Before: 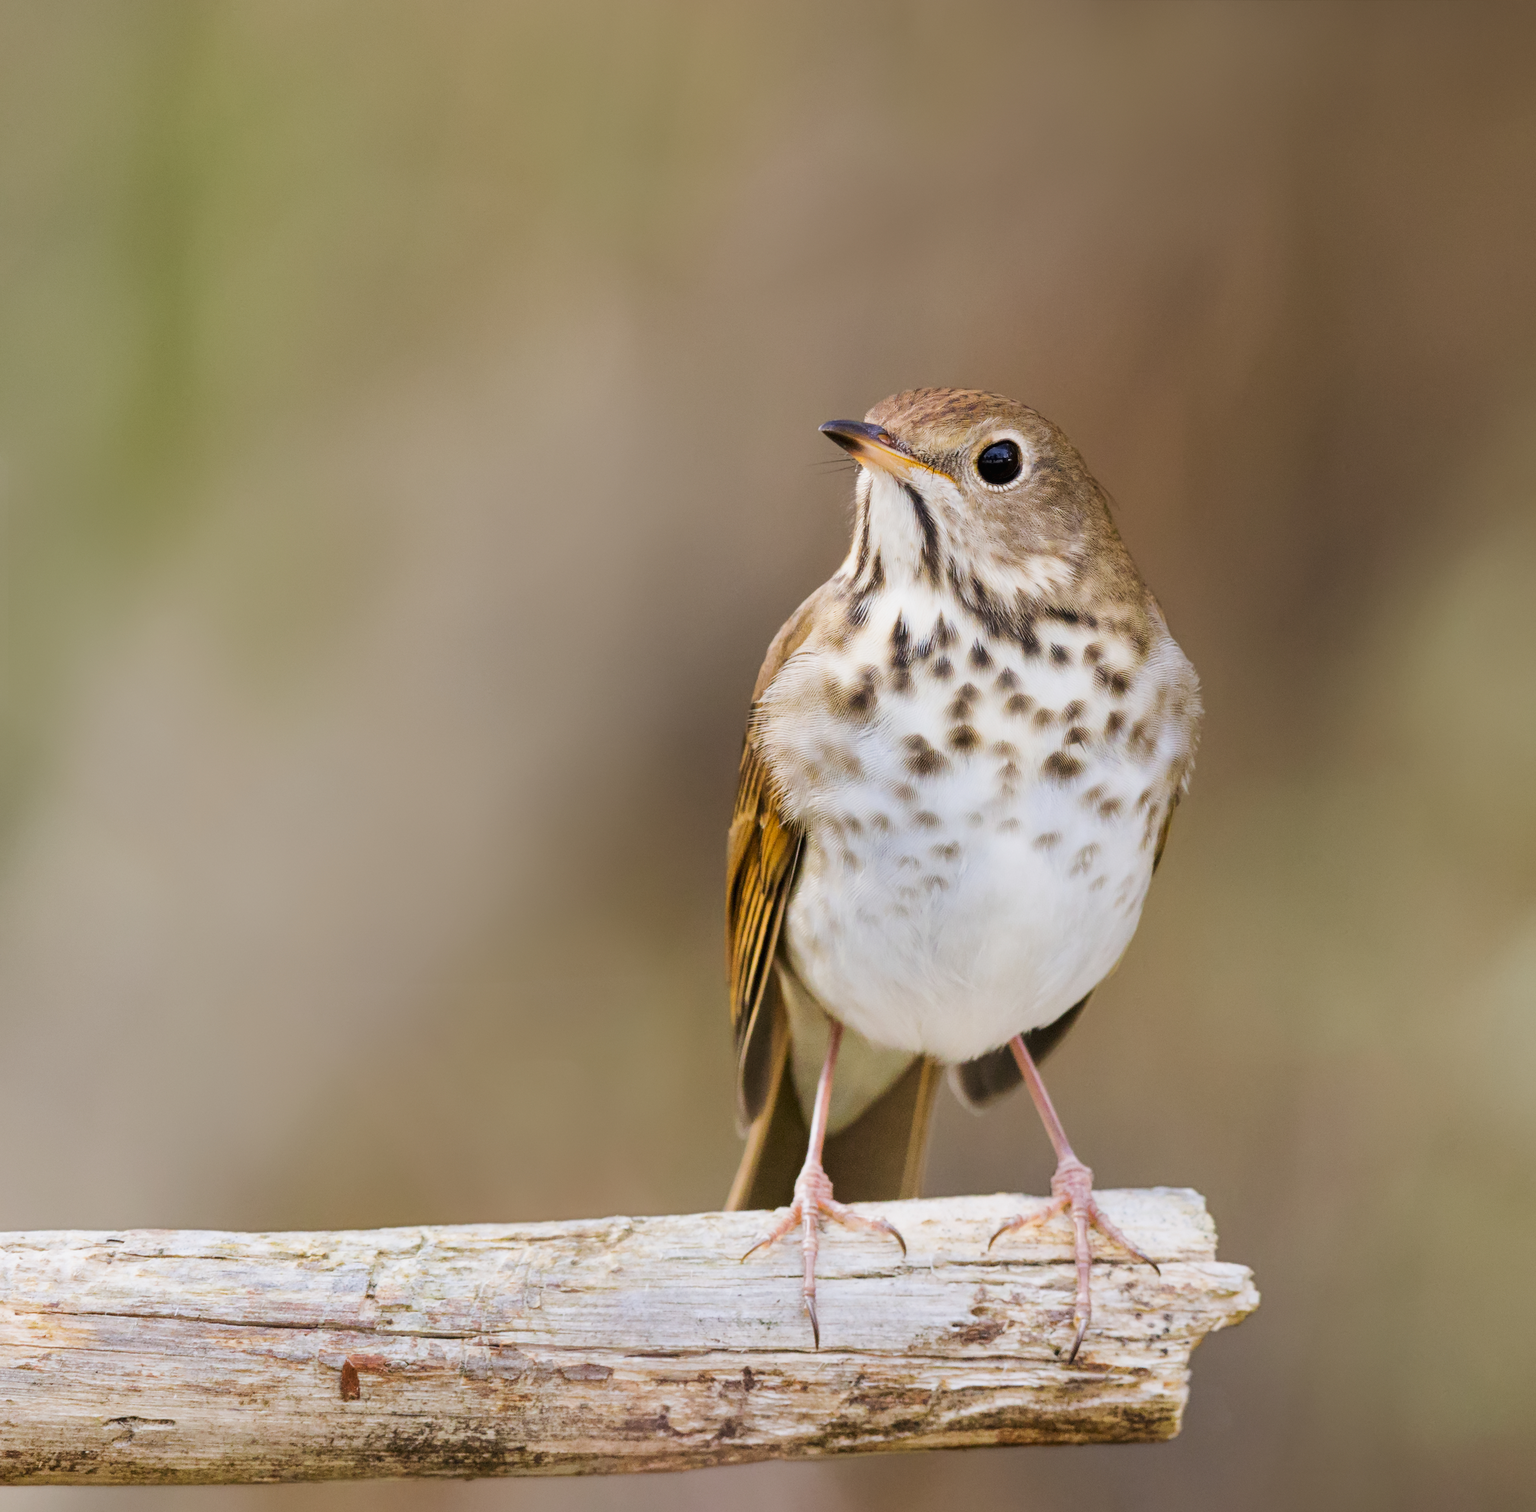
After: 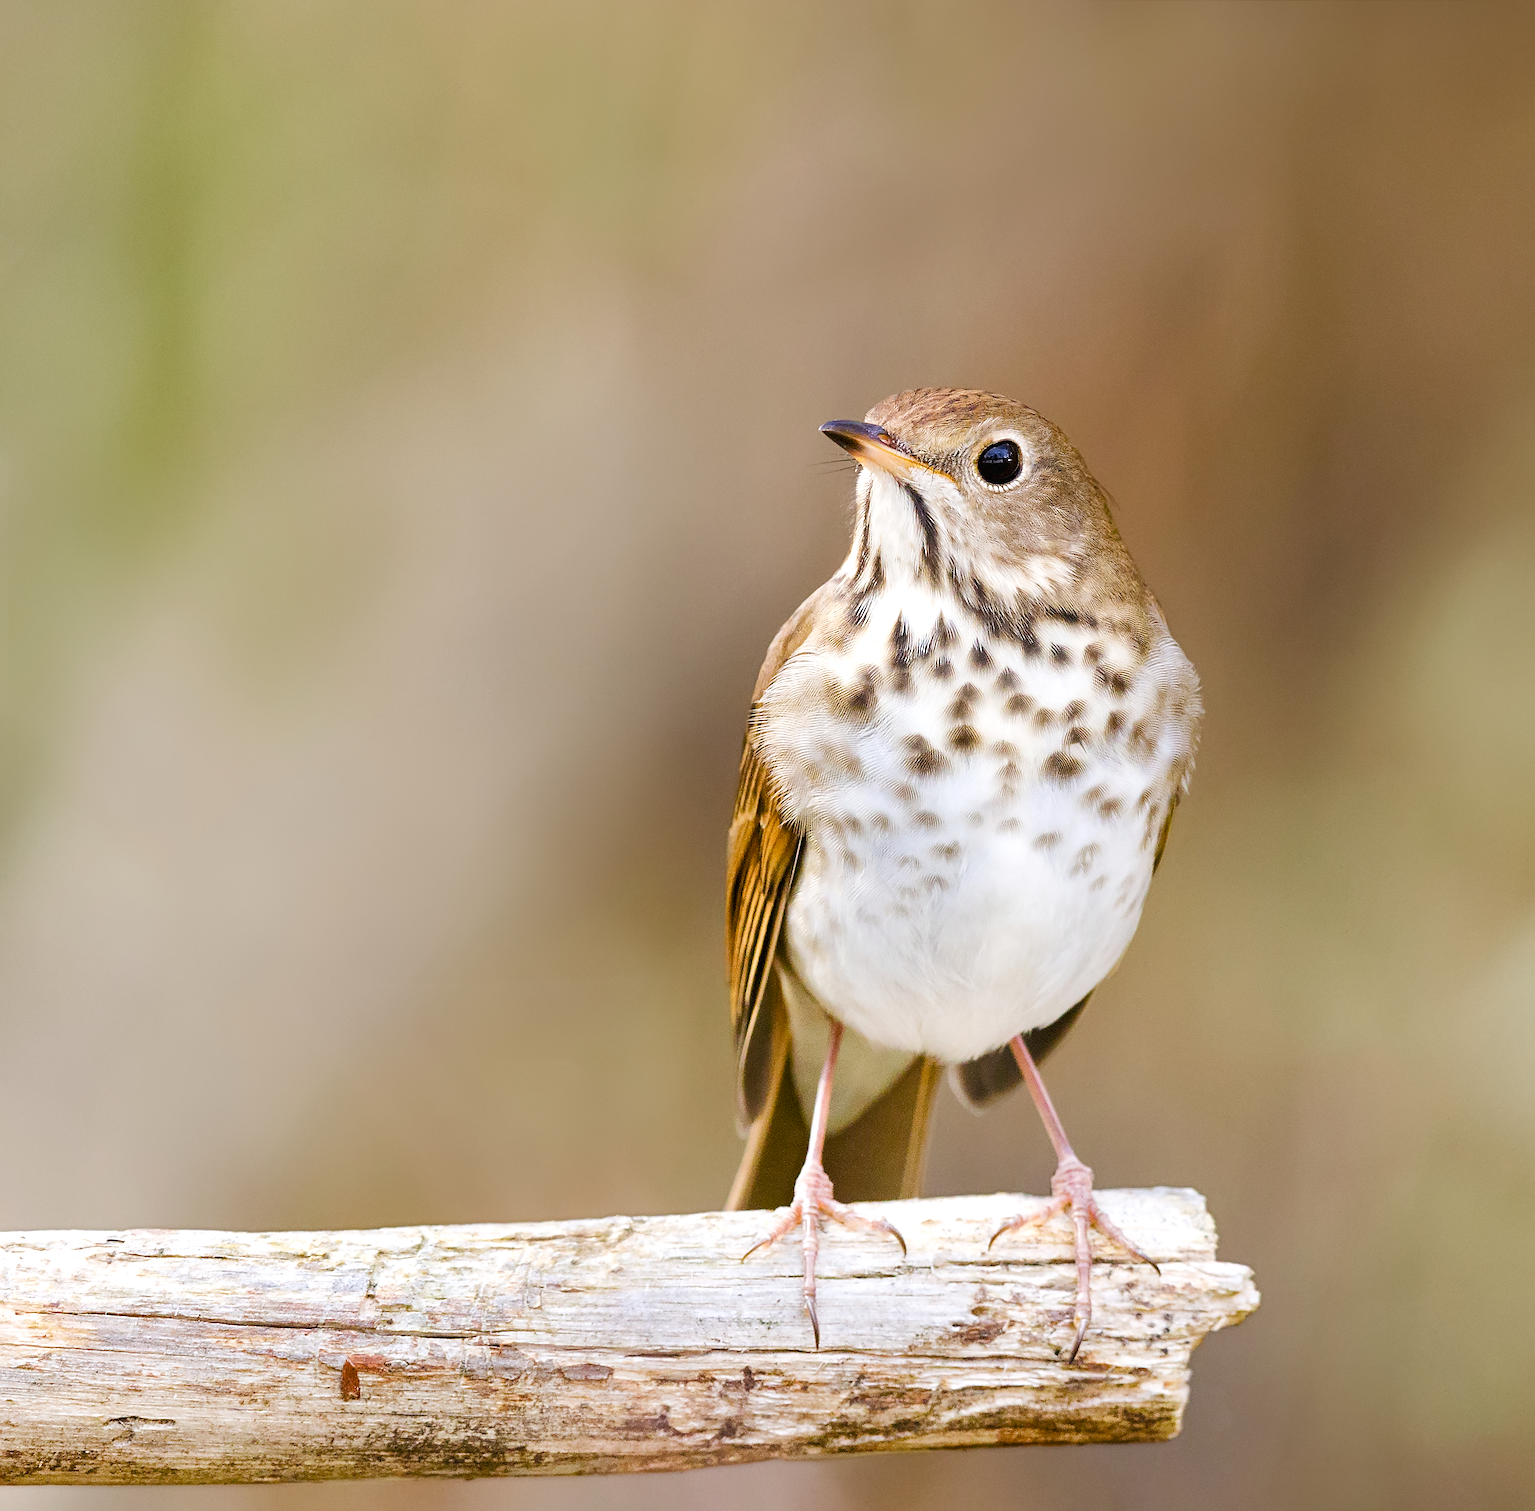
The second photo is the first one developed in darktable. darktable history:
sharpen: radius 1.4, amount 1.25, threshold 0.7
color balance rgb: perceptual saturation grading › global saturation 20%, perceptual saturation grading › highlights -50%, perceptual saturation grading › shadows 30%, perceptual brilliance grading › global brilliance 10%, perceptual brilliance grading › shadows 15%
